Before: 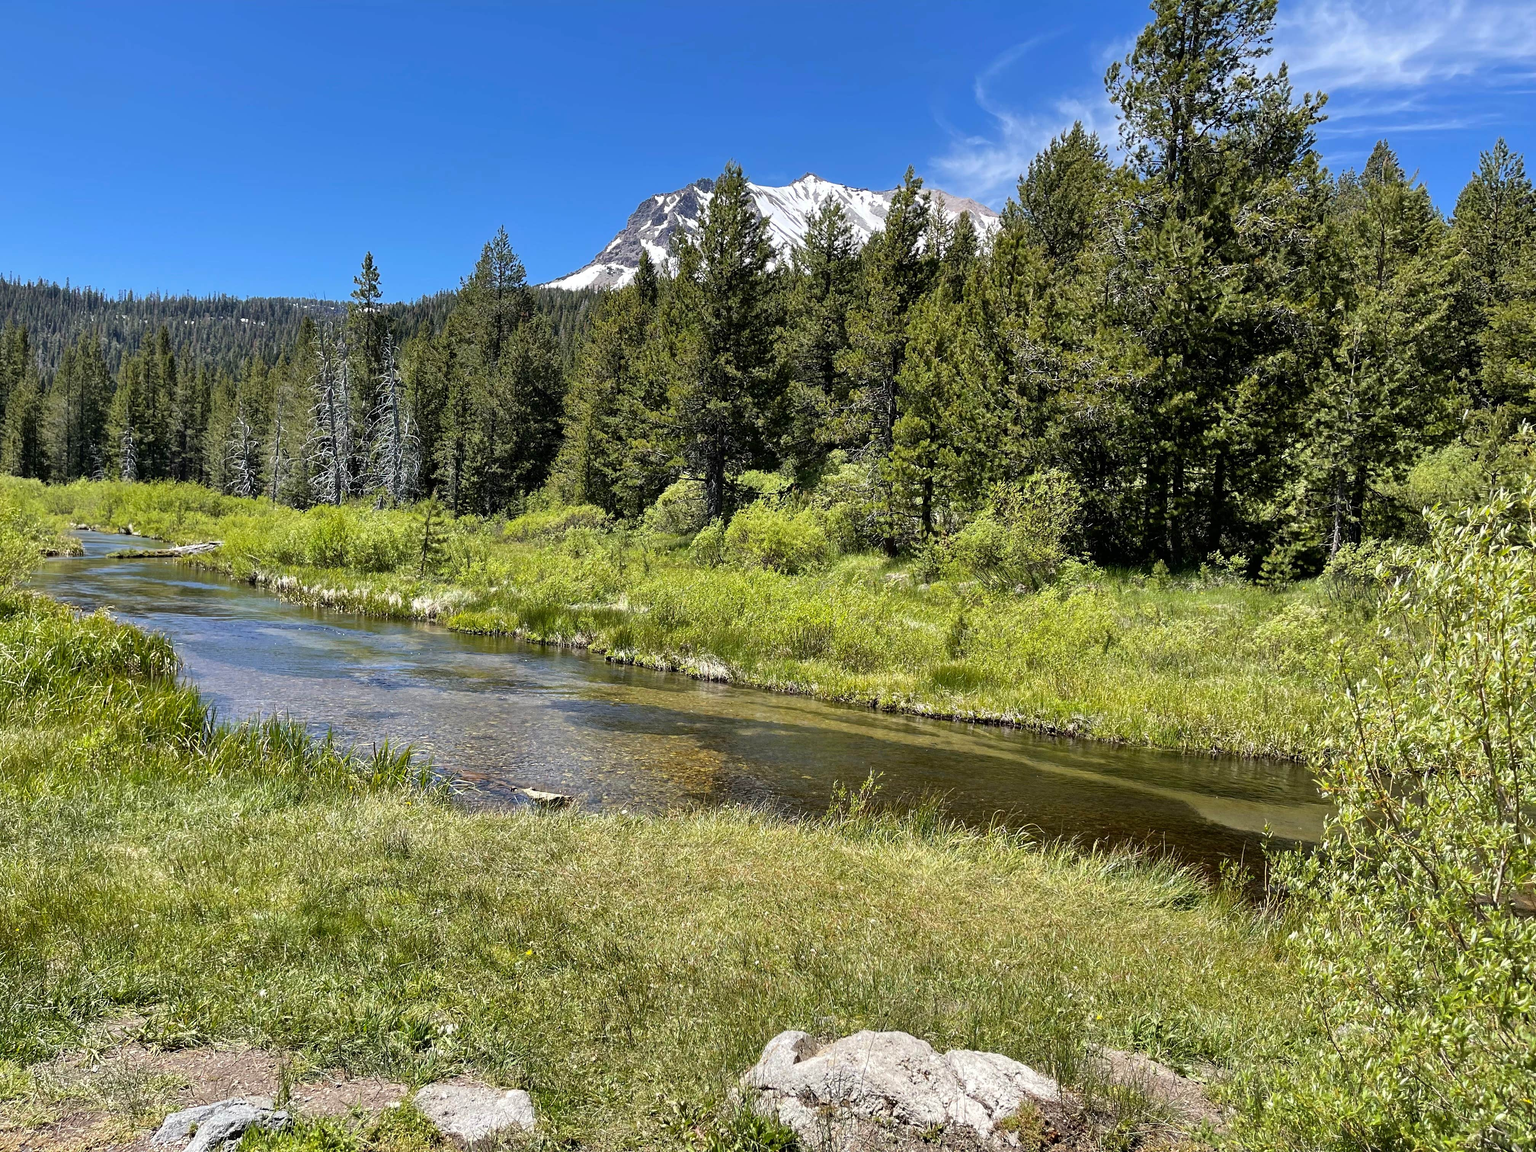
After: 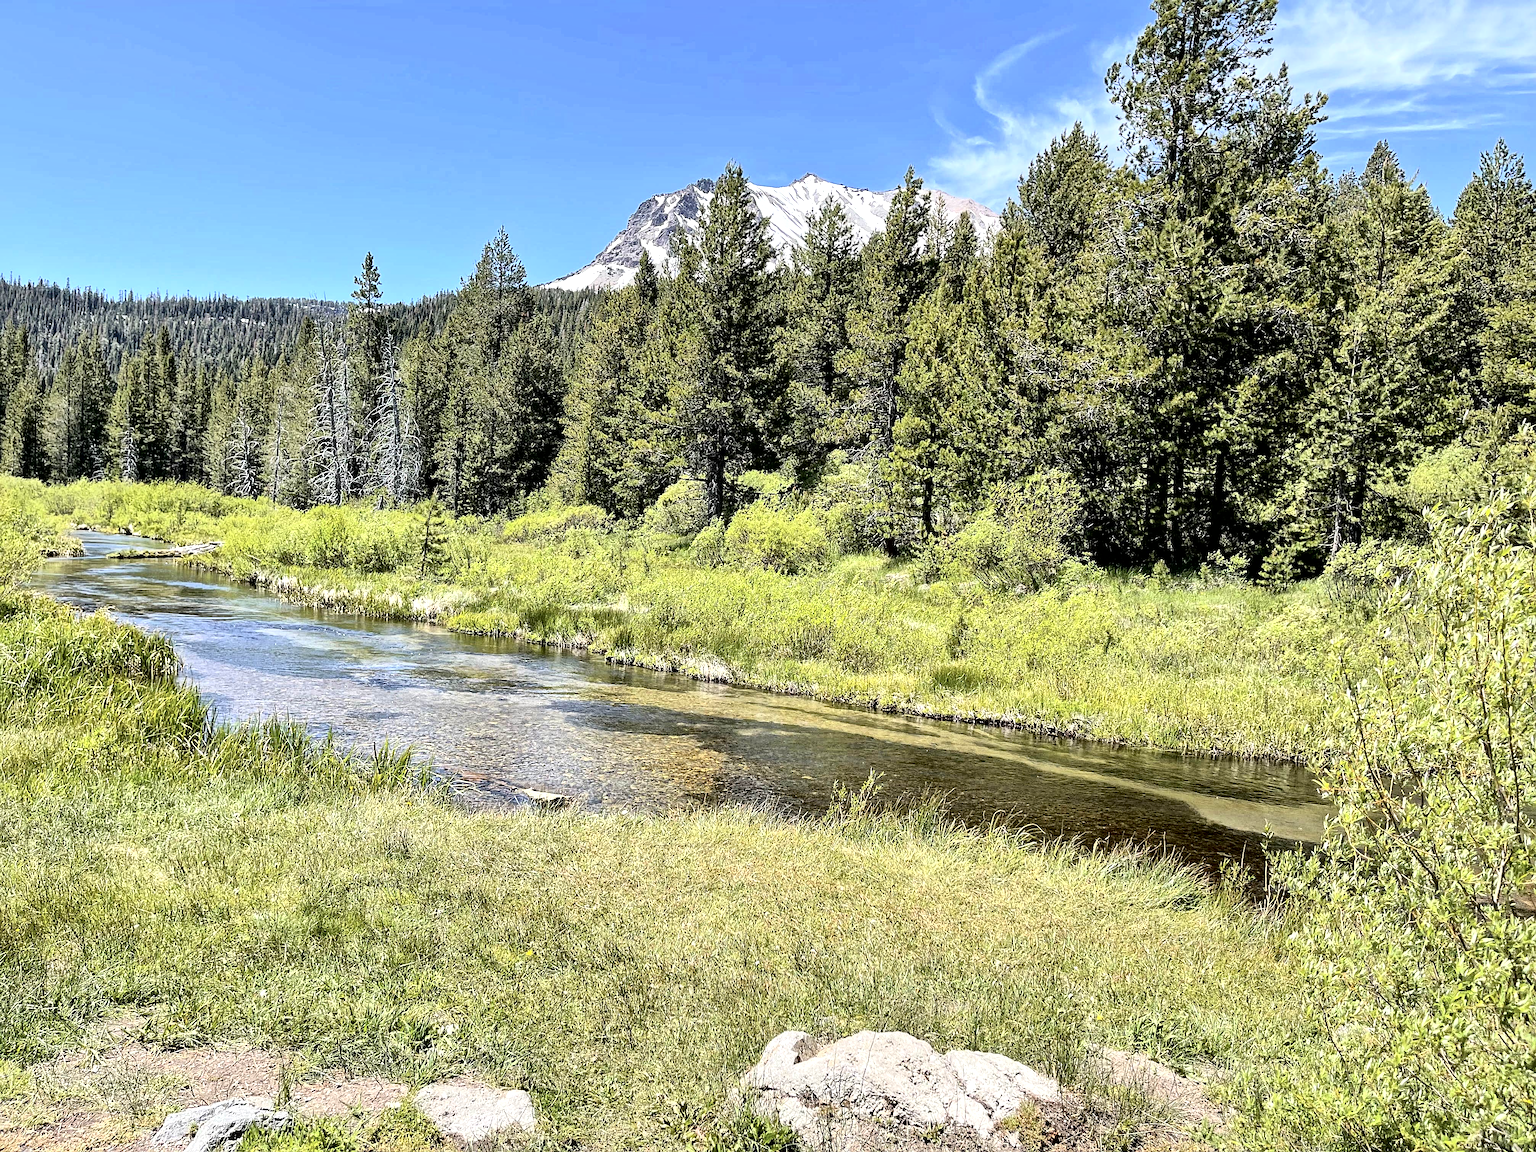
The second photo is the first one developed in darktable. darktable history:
tone curve: curves: ch0 [(0, 0) (0.003, 0.002) (0.011, 0.008) (0.025, 0.019) (0.044, 0.034) (0.069, 0.053) (0.1, 0.079) (0.136, 0.127) (0.177, 0.191) (0.224, 0.274) (0.277, 0.367) (0.335, 0.465) (0.399, 0.552) (0.468, 0.643) (0.543, 0.737) (0.623, 0.82) (0.709, 0.891) (0.801, 0.928) (0.898, 0.963) (1, 1)], color space Lab, independent channels, preserve colors none
local contrast: mode bilateral grid, contrast 21, coarseness 50, detail 172%, midtone range 0.2
sharpen: on, module defaults
